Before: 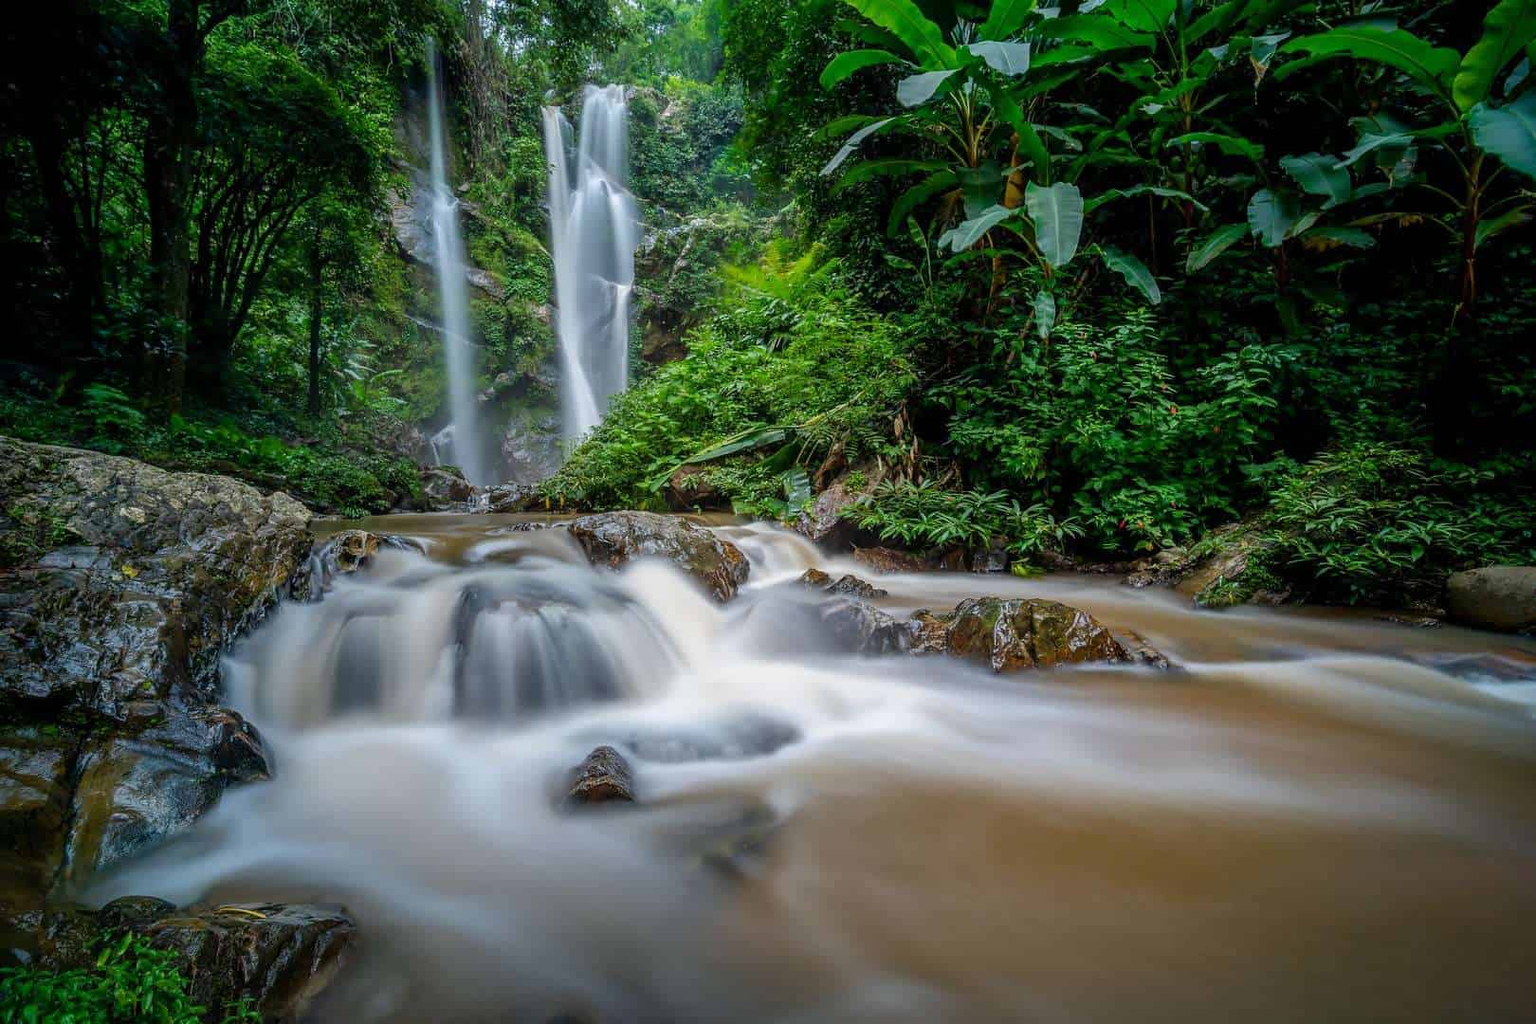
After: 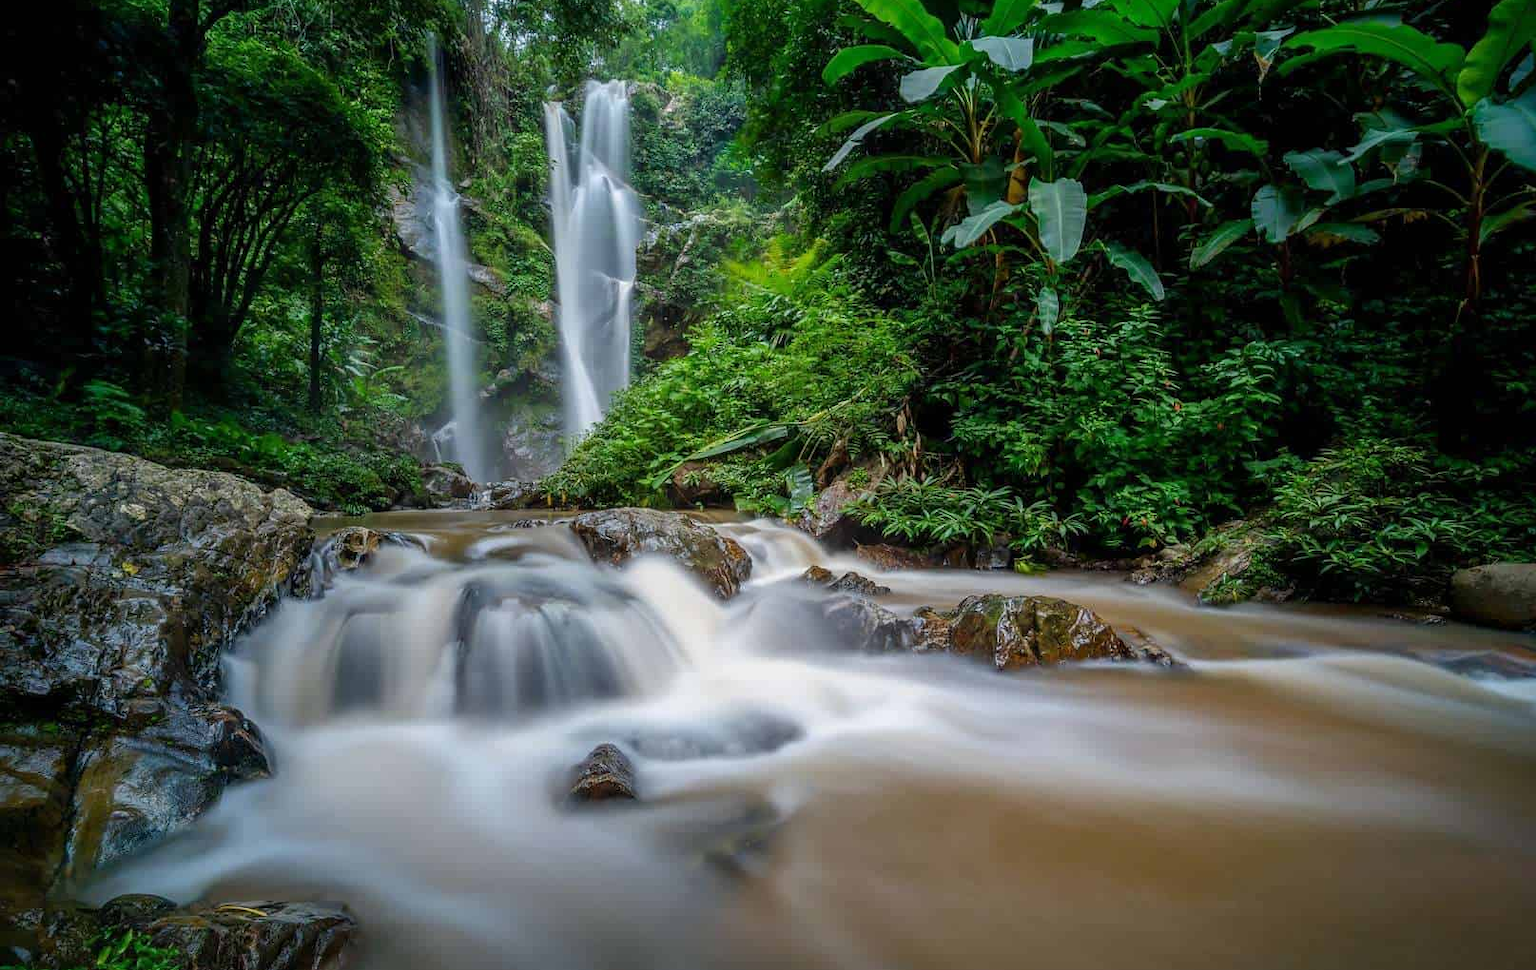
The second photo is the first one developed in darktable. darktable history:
crop: top 0.466%, right 0.256%, bottom 5.068%
